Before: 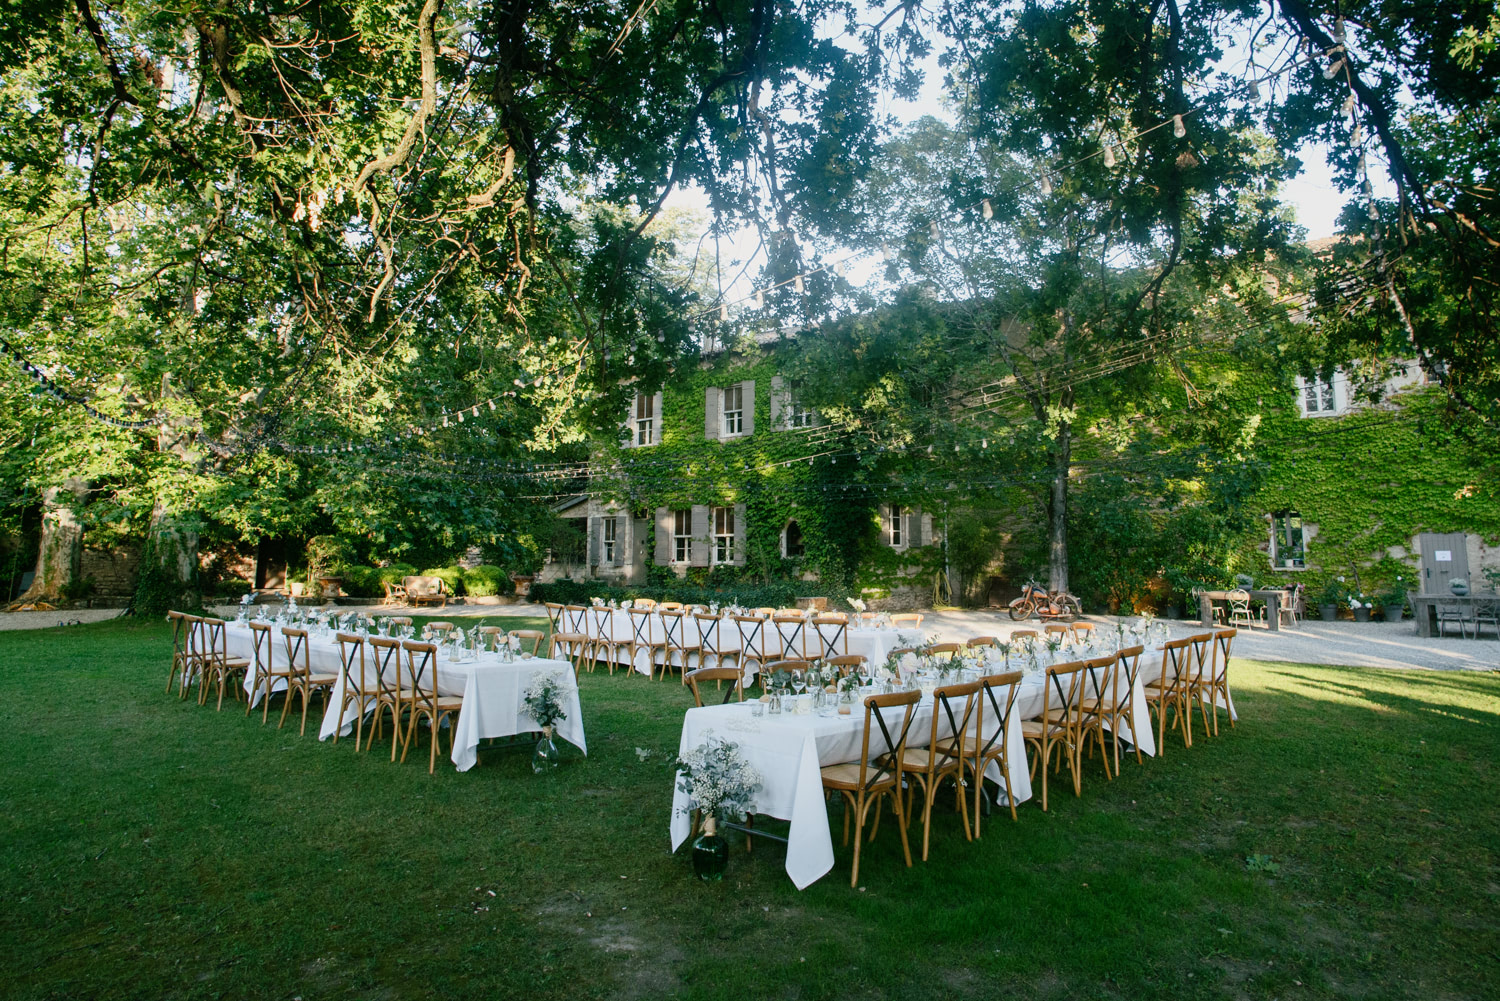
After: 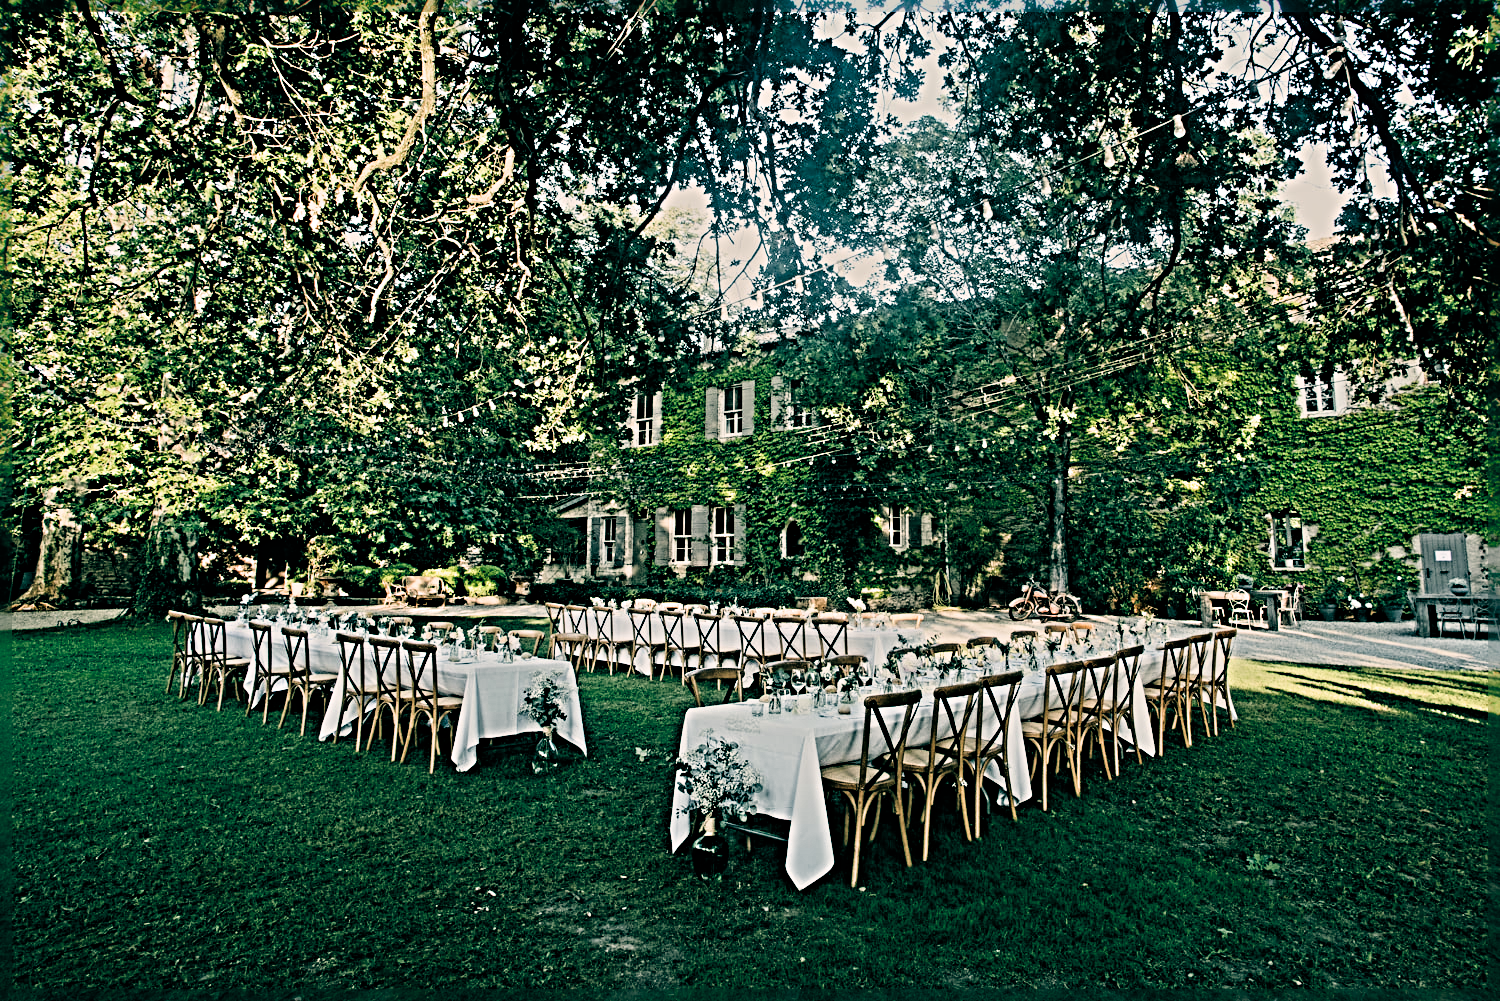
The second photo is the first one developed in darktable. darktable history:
color balance: lift [1.005, 0.99, 1.007, 1.01], gamma [1, 0.979, 1.011, 1.021], gain [0.923, 1.098, 1.025, 0.902], input saturation 90.45%, contrast 7.73%, output saturation 105.91%
sharpen: radius 6.3, amount 1.8, threshold 0
filmic rgb: black relative exposure -5 EV, hardness 2.88, contrast 1.1
